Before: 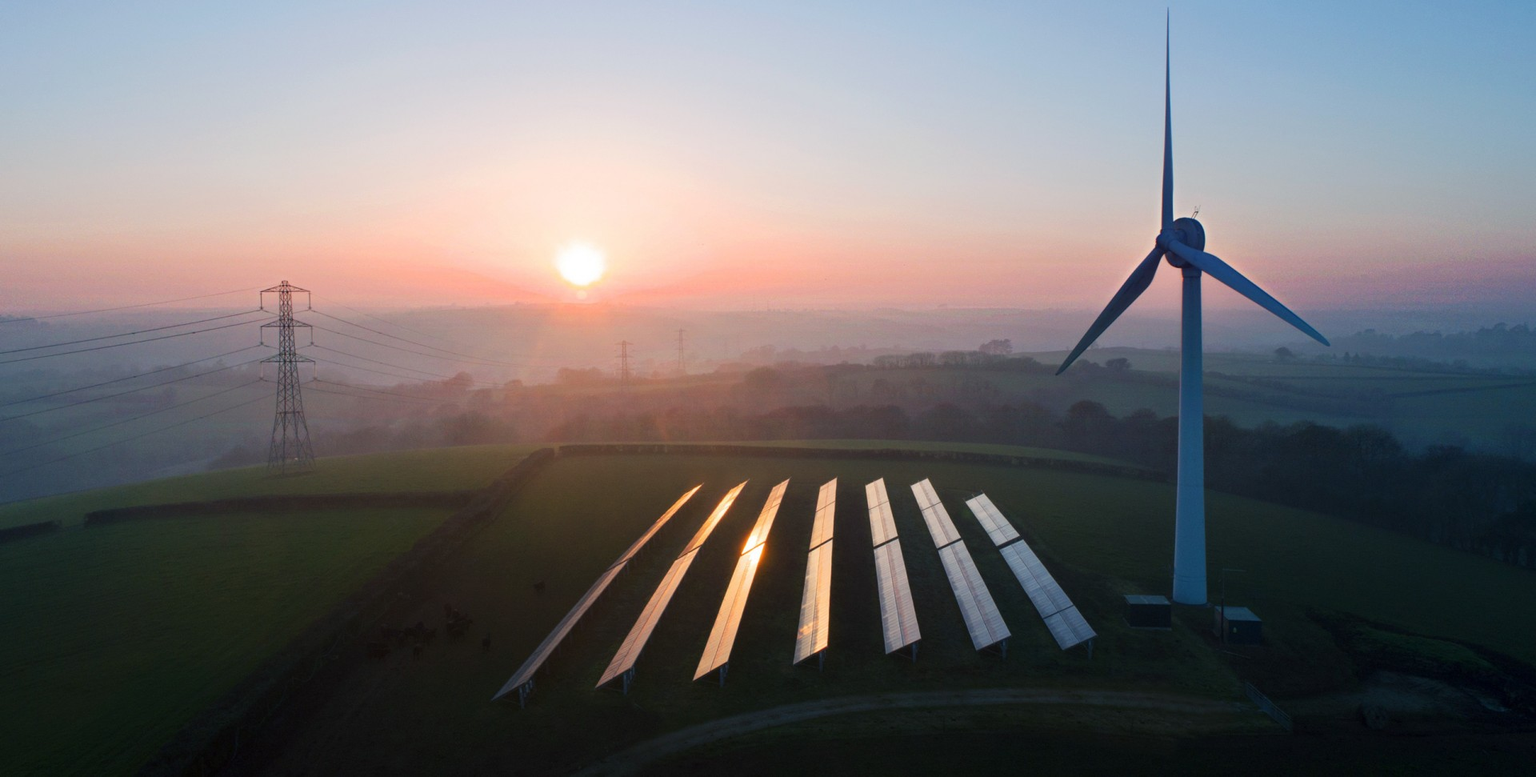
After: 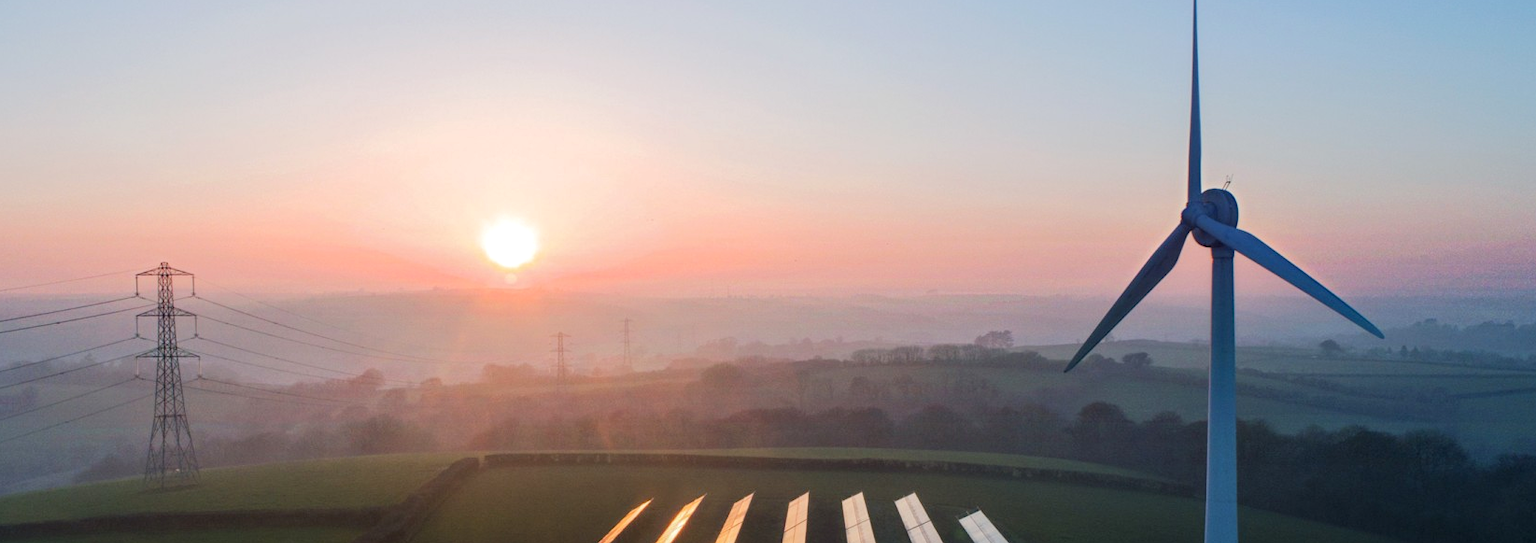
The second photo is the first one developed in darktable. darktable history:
base curve: curves: ch0 [(0, 0) (0.262, 0.32) (0.722, 0.705) (1, 1)]
local contrast: on, module defaults
crop and rotate: left 9.375%, top 7.228%, right 4.906%, bottom 32.787%
